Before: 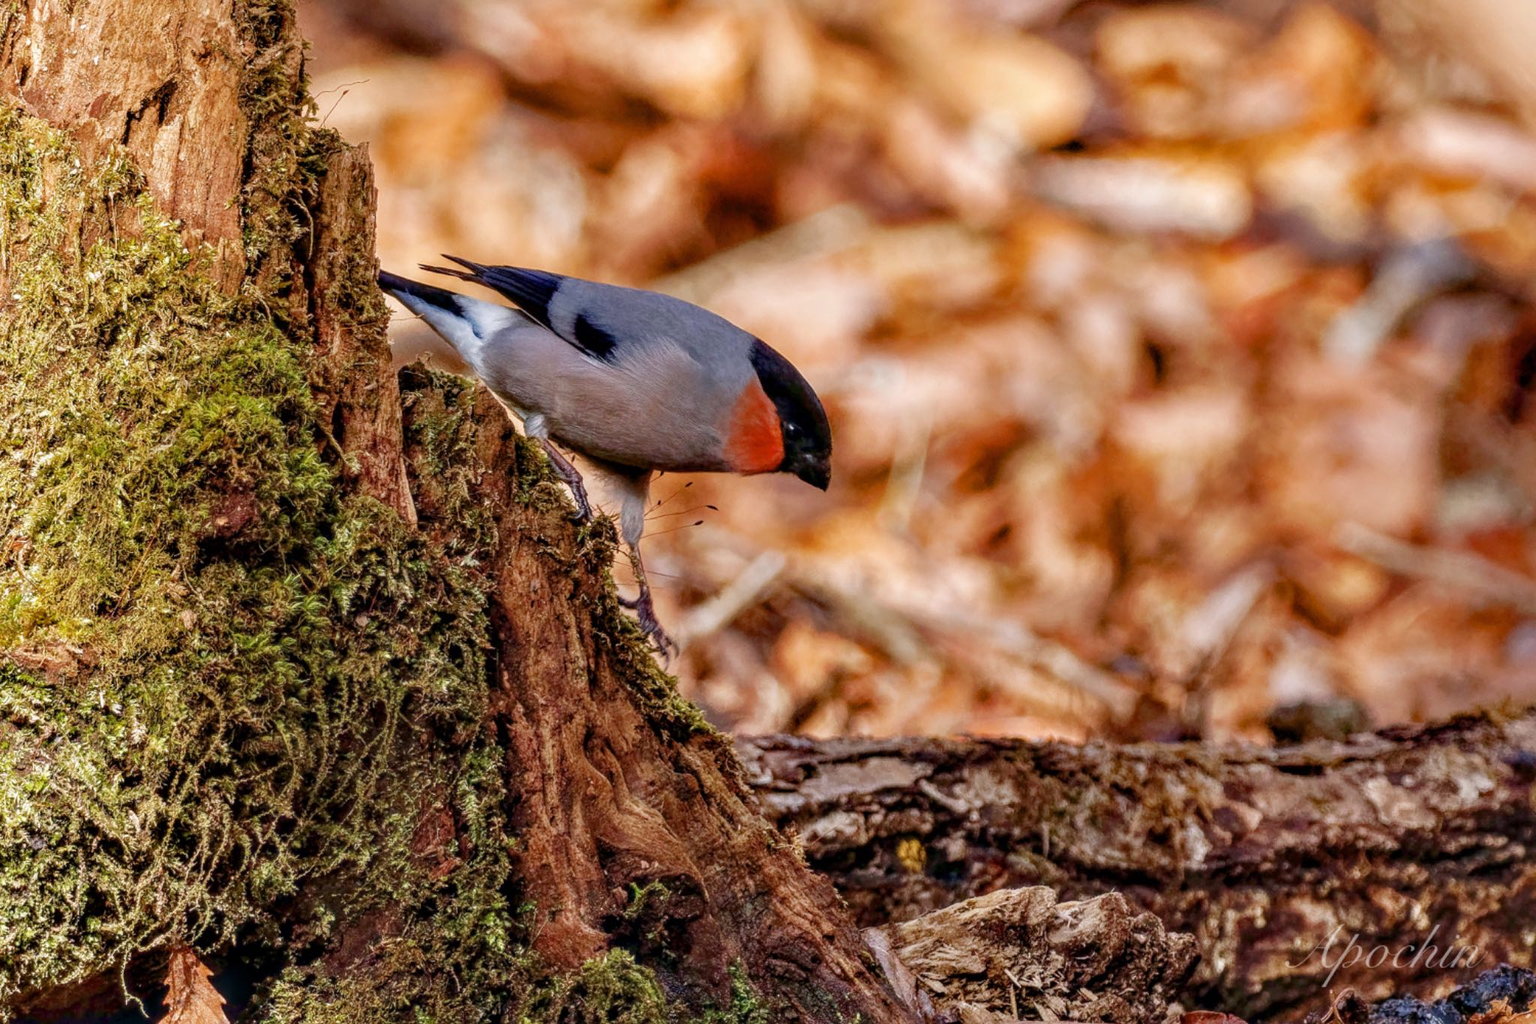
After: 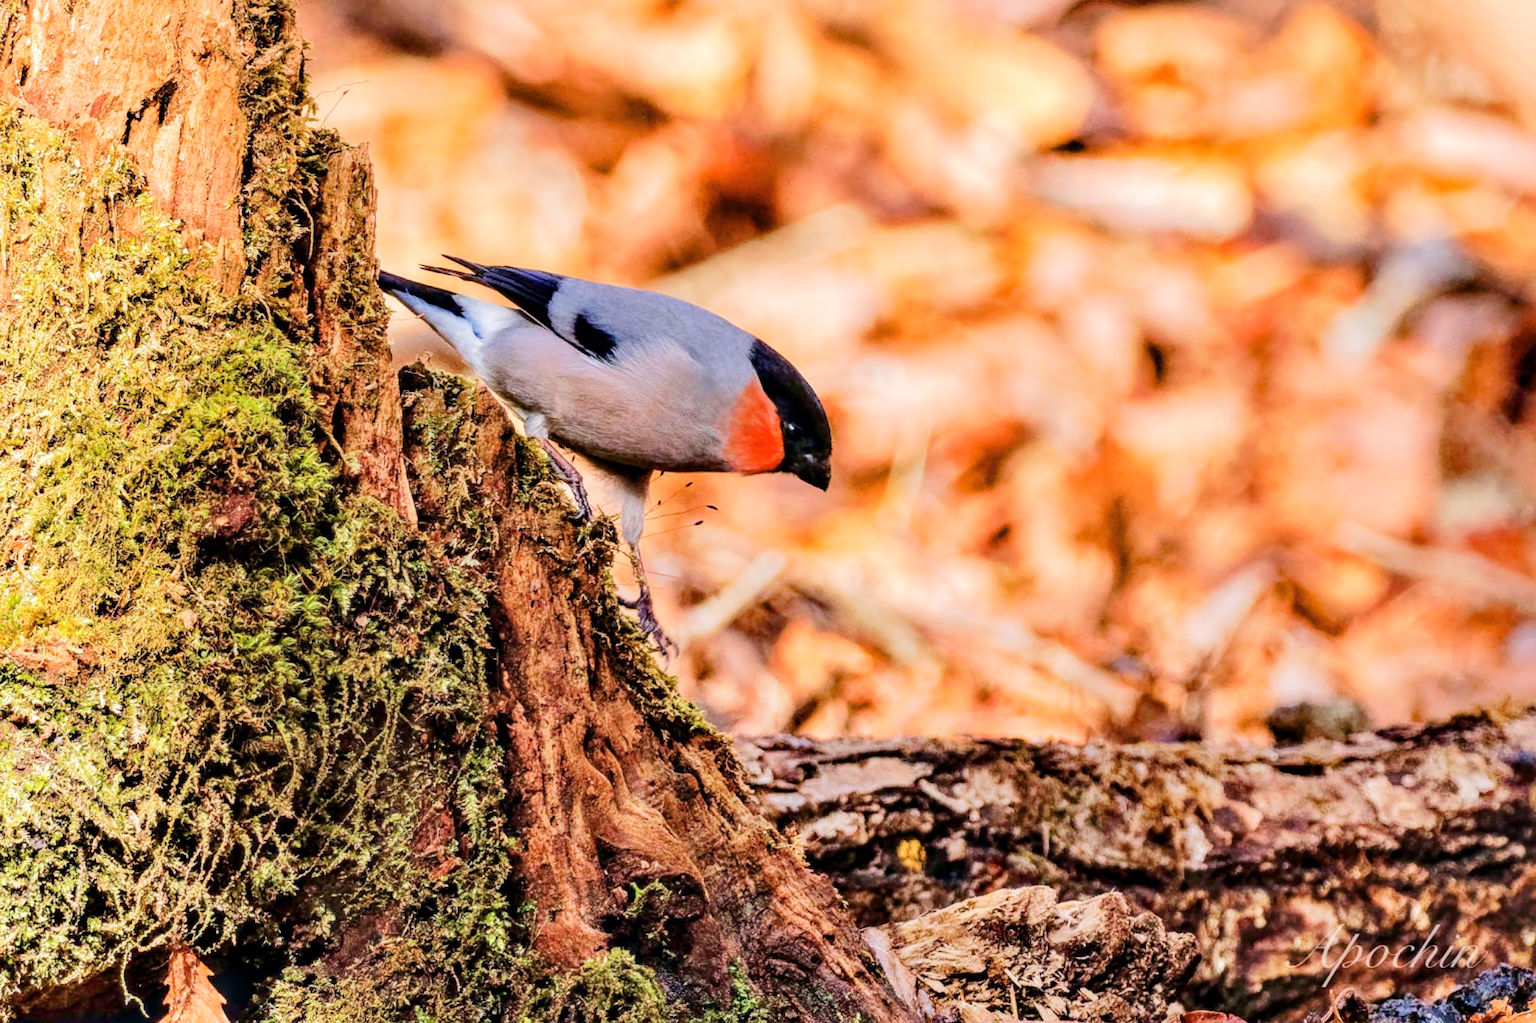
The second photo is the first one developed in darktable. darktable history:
tone equalizer: -7 EV 0.155 EV, -6 EV 0.64 EV, -5 EV 1.12 EV, -4 EV 1.3 EV, -3 EV 1.12 EV, -2 EV 0.6 EV, -1 EV 0.167 EV, edges refinement/feathering 500, mask exposure compensation -1.57 EV, preserve details no
